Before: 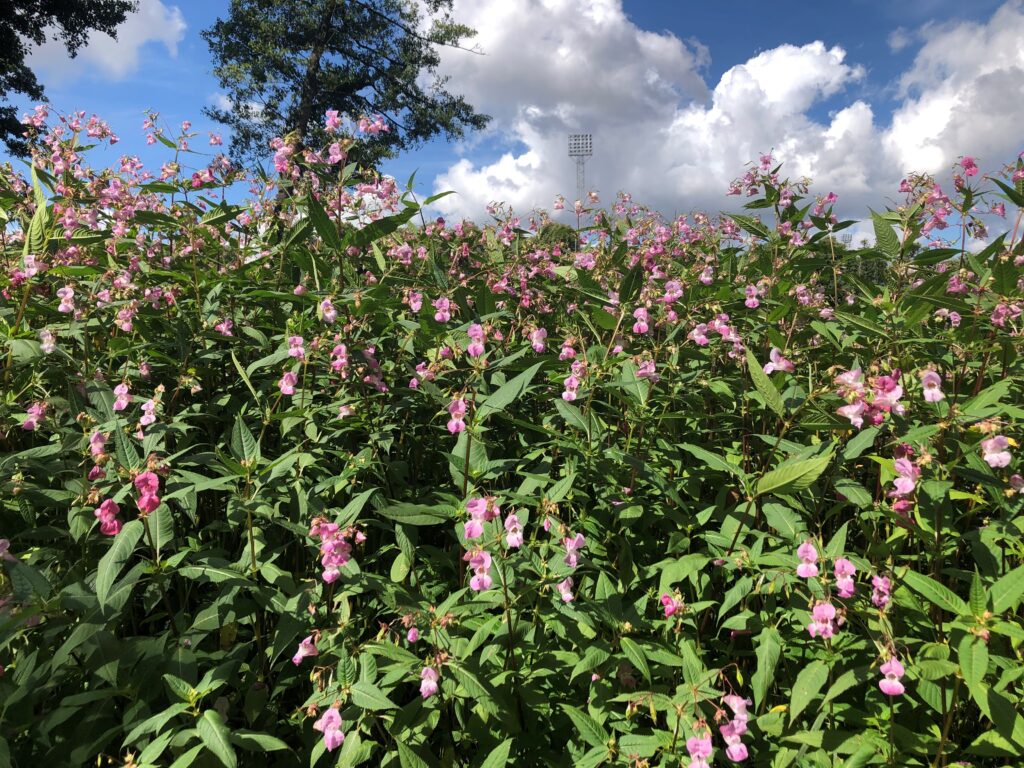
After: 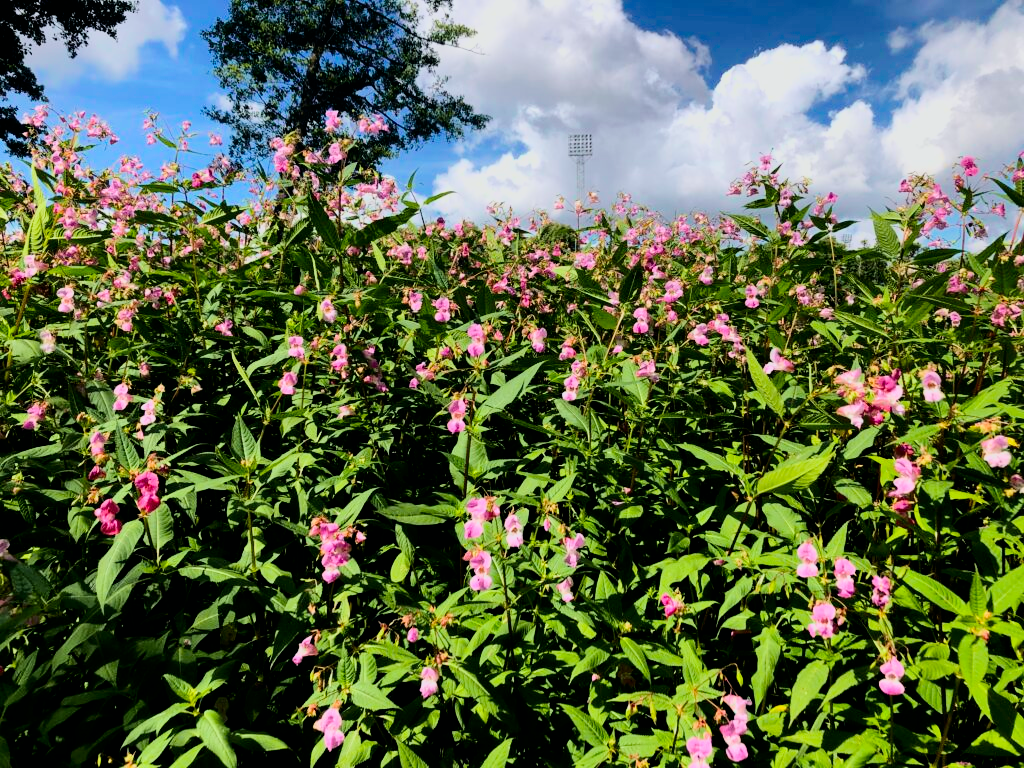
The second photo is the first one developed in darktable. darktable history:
filmic rgb: black relative exposure -7.77 EV, white relative exposure 4.39 EV, target black luminance 0%, hardness 3.76, latitude 50.8%, contrast 1.069, highlights saturation mix 9.73%, shadows ↔ highlights balance -0.265%, color science v5 (2021), contrast in shadows safe, contrast in highlights safe
tone curve: curves: ch0 [(0, 0) (0.042, 0.023) (0.157, 0.114) (0.302, 0.308) (0.44, 0.507) (0.607, 0.705) (0.824, 0.882) (1, 0.965)]; ch1 [(0, 0) (0.339, 0.334) (0.445, 0.419) (0.476, 0.454) (0.503, 0.501) (0.517, 0.513) (0.551, 0.567) (0.622, 0.662) (0.706, 0.741) (1, 1)]; ch2 [(0, 0) (0.327, 0.318) (0.417, 0.426) (0.46, 0.453) (0.502, 0.5) (0.514, 0.524) (0.547, 0.572) (0.615, 0.656) (0.717, 0.778) (1, 1)], color space Lab, independent channels, preserve colors none
